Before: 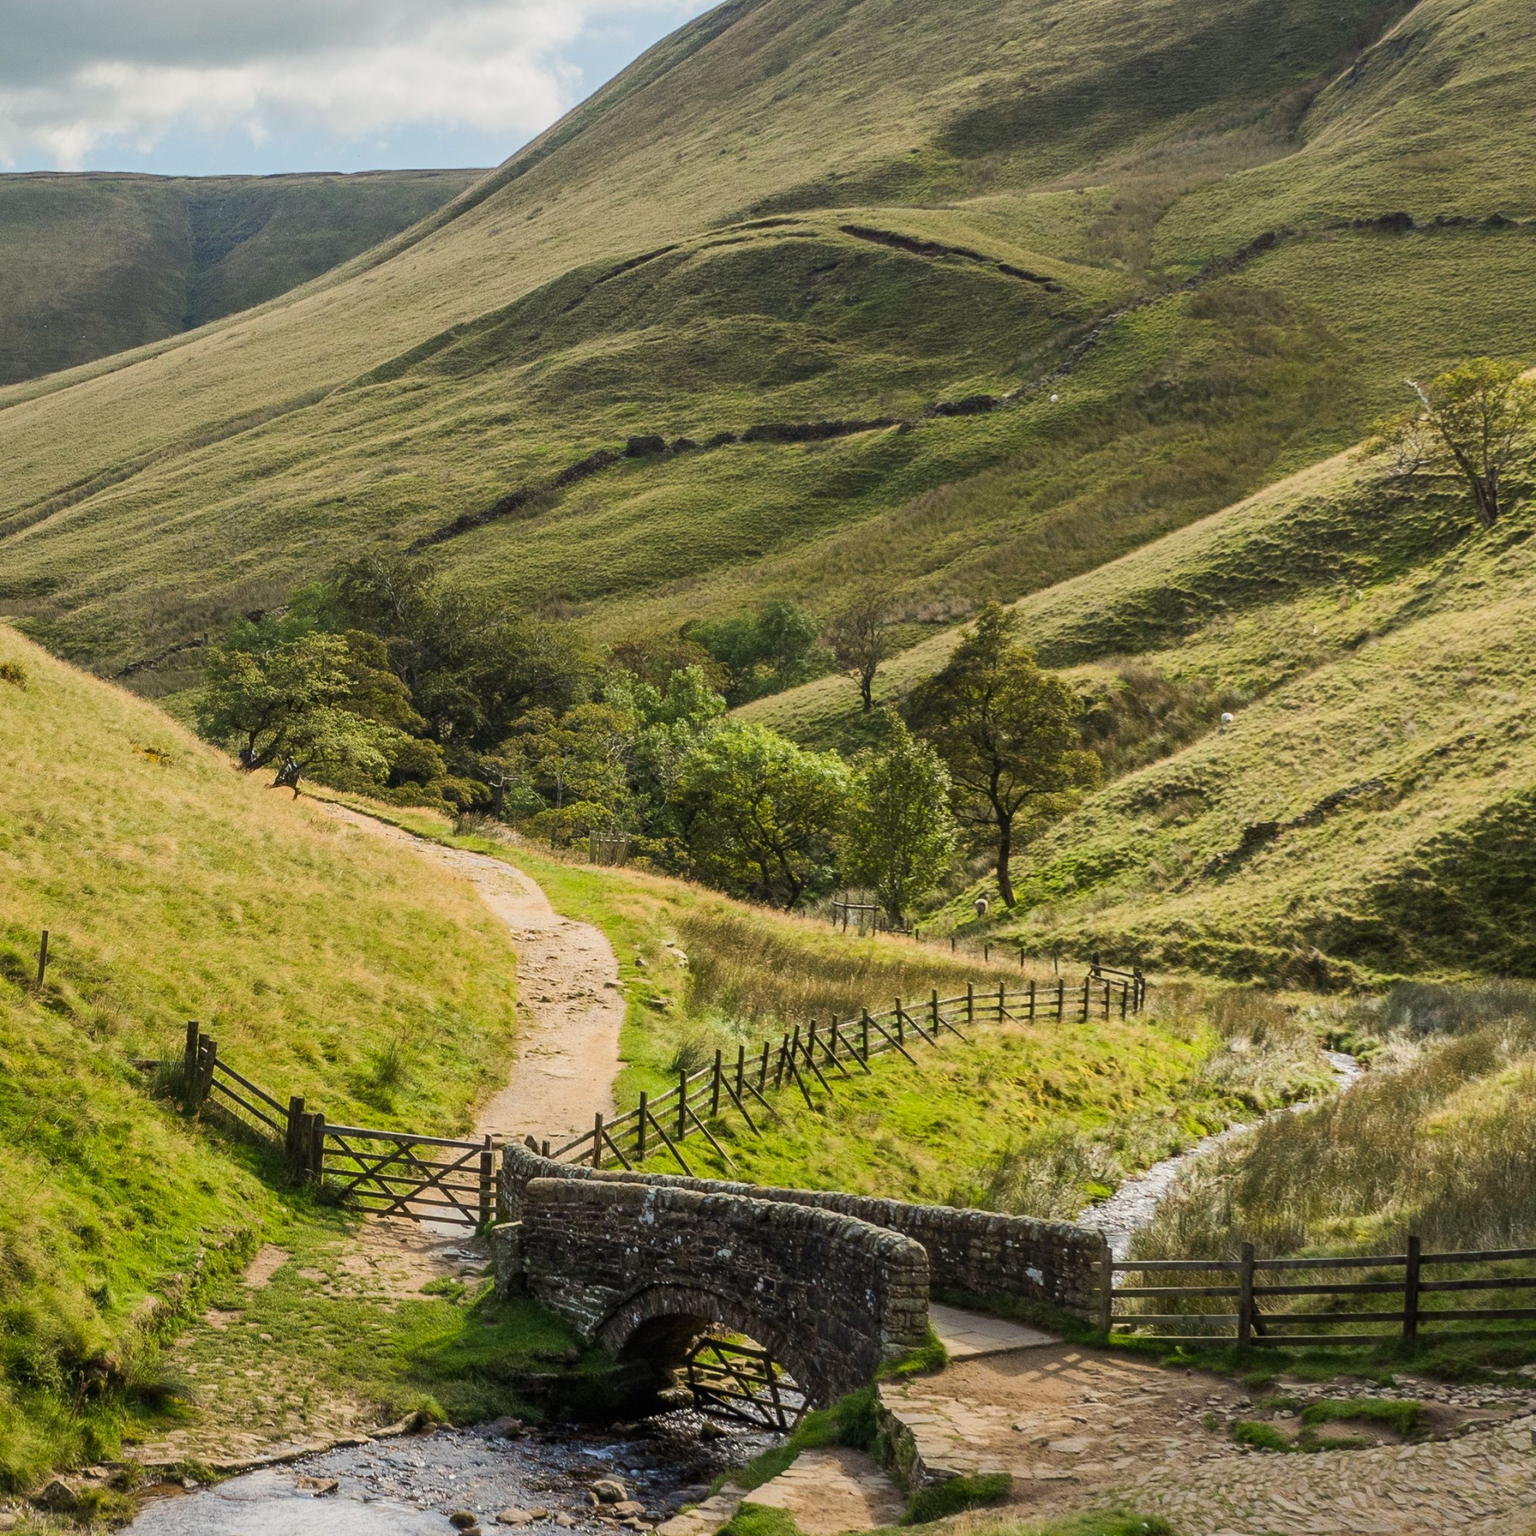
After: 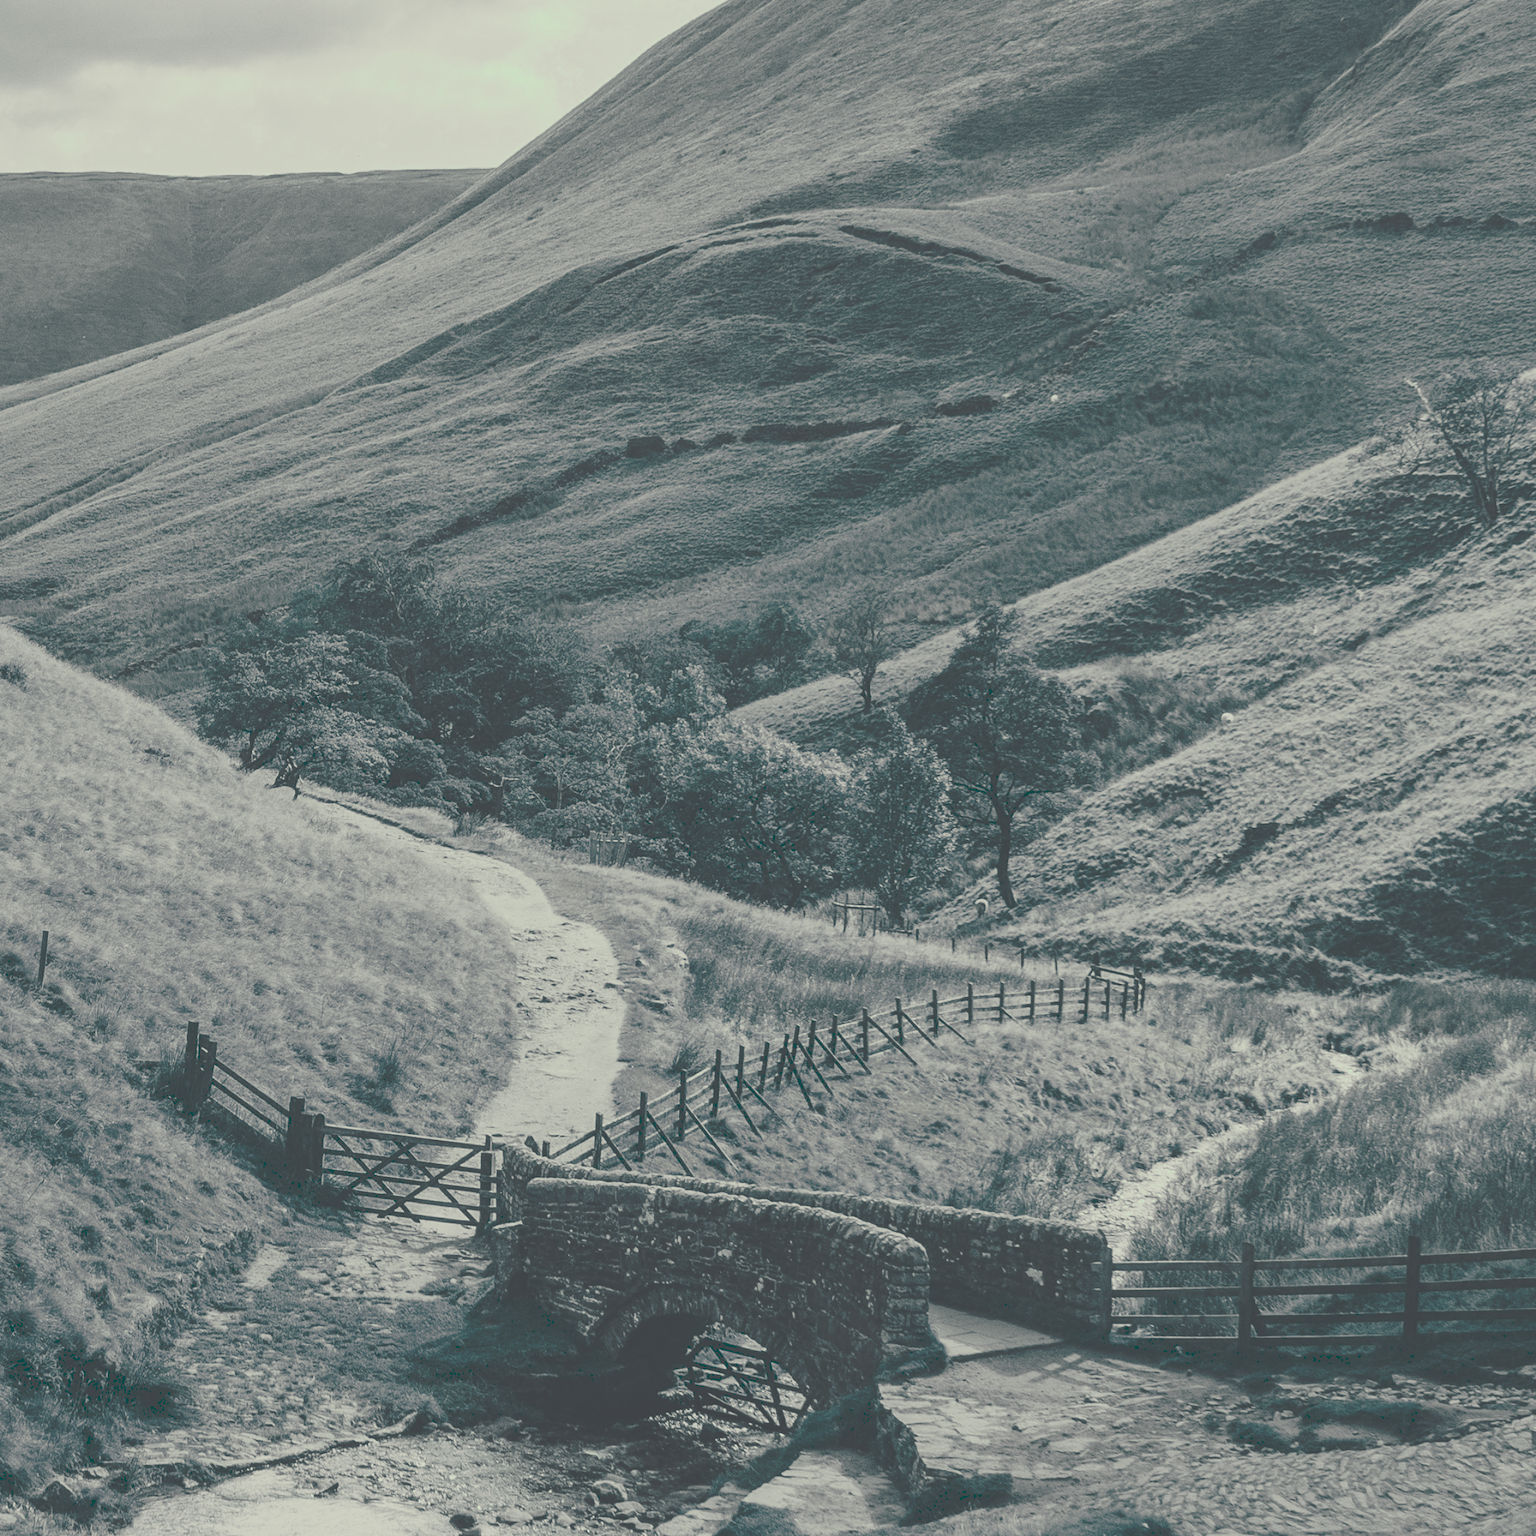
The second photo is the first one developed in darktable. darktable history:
tone curve: curves: ch0 [(0, 0) (0.003, 0.278) (0.011, 0.282) (0.025, 0.282) (0.044, 0.29) (0.069, 0.295) (0.1, 0.306) (0.136, 0.316) (0.177, 0.33) (0.224, 0.358) (0.277, 0.403) (0.335, 0.451) (0.399, 0.505) (0.468, 0.558) (0.543, 0.611) (0.623, 0.679) (0.709, 0.751) (0.801, 0.815) (0.898, 0.863) (1, 1)], preserve colors none
color look up table: target L [85.83, 85.99, 78.99, 79.54, 68.13, 73.97, 55.56, 39.09, 41.95, 28.24, 12.54, 203.09, 73.53, 67.75, 62.7, 57.38, 46.33, 34.48, 30.93, 33.32, 5.978, 2.47, 90.88, 80.3, 85.33, 91.04, 72.25, 98.14, 79.54, 94.24, 59.63, 72.99, 87.05, 64.67, 71.2, 49.42, 62.39, 25.96, 21.73, 29.72, 97.99, 99.15, 84.45, 97.87, 78.48, 77.54, 62.3, 67.77, 47.22], target a [-5.321, -4.617, -4.177, -4.572, -2.991, -3.65, -2.568, -3.292, -3.166, -5.597, -24.02, 0, -4.224, -2.992, -4.169, -3.542, -3.5, -4.026, -5.29, -5.776, -17.21, -5.854, -11.76, -4.375, -4.244, -11.05, -4.59, -21.56, -4.572, -18.82, -3.538, -4.778, -7.106, -3.79, -2.68, -3.799, -3.537, -6.579, -9.192, -4.898, -20.91, -12.78, -4.913, -21.79, -3.224, -4.003, -3.918, -2.854, -4.122], target b [12.3, 12.55, 9.914, 9.825, 5.234, 7.427, 1.518, -1.773, -2.374, -2.637, -10.23, -0.002, 7.298, 5.229, 4.884, 2.507, -0.468, -2.031, -2.354, -1.889, -10.36, -9.772, 17.75, 9.73, 11.51, 18, 7.058, 28.58, 9.825, 23.35, 2.95, 7.592, 13.32, 5.345, 5.989, 1.326, 4.505, -2.736, -4.05, -2.905, 28.94, 30.31, 11.4, 28.74, 9.188, 9.861, 4.376, 4.7, 0.262], num patches 49
